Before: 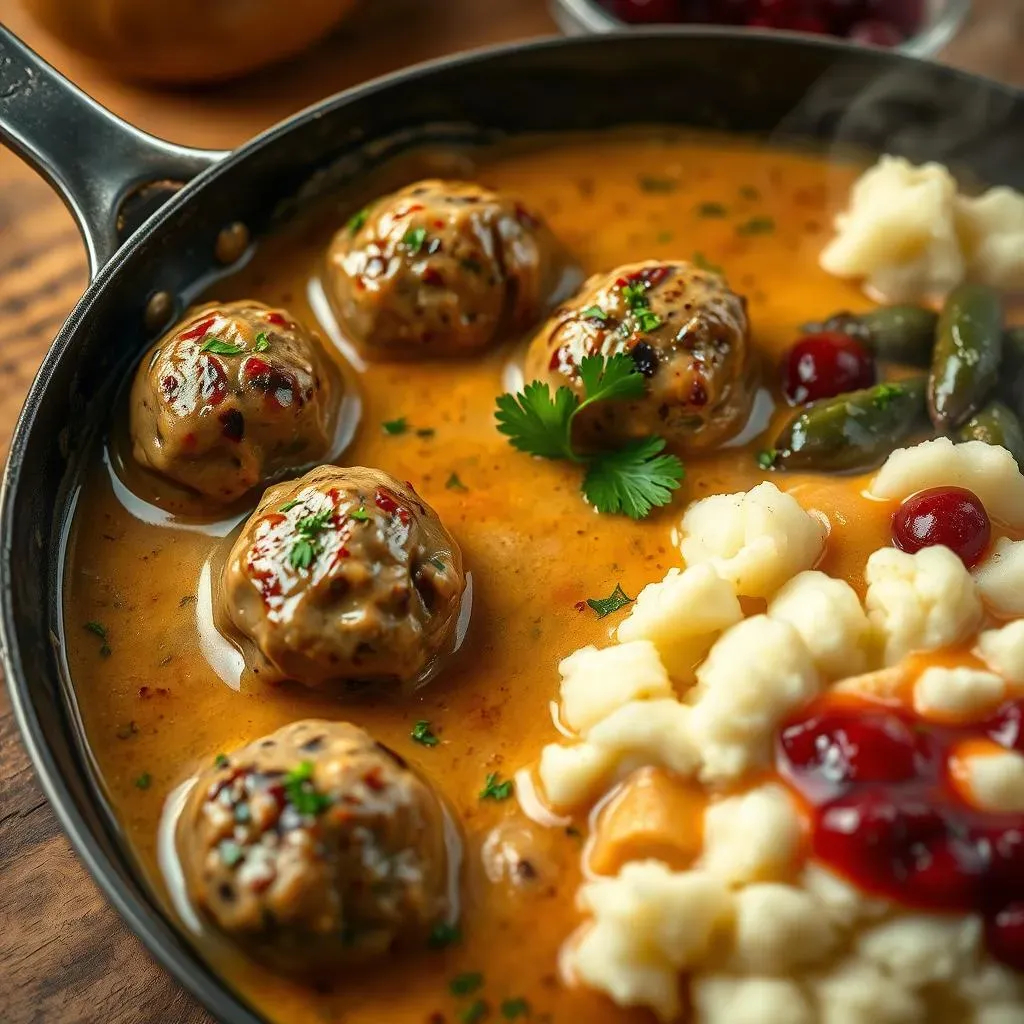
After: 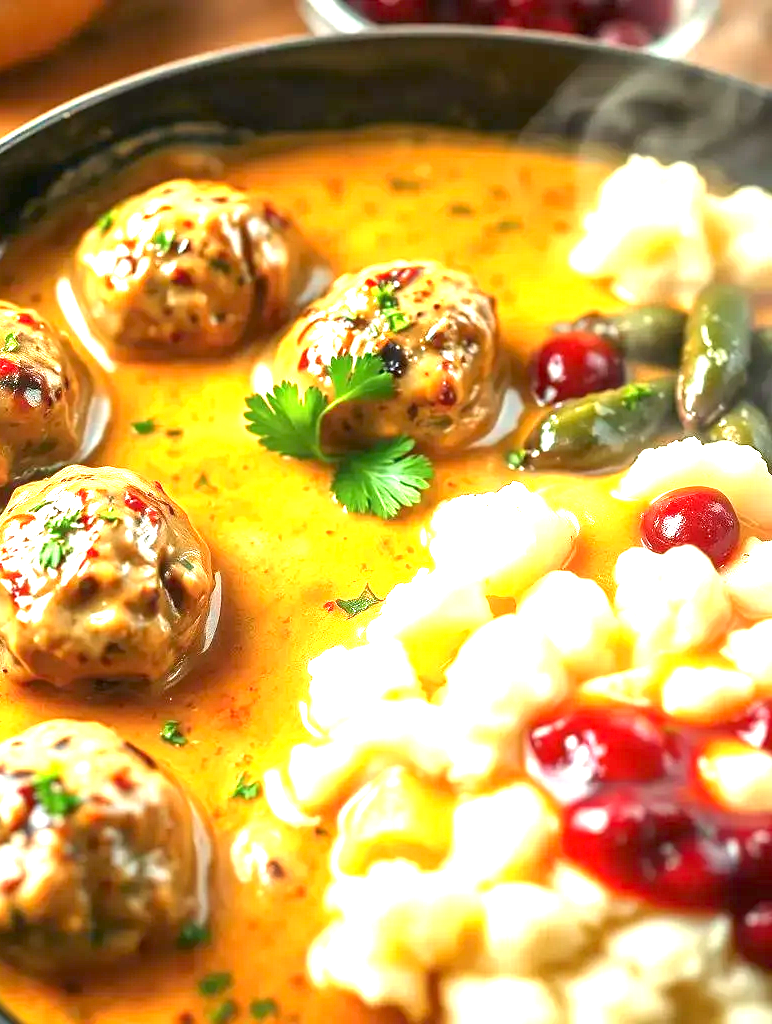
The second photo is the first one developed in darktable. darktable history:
crop and rotate: left 24.608%
exposure: exposure 2.199 EV, compensate exposure bias true, compensate highlight preservation false
